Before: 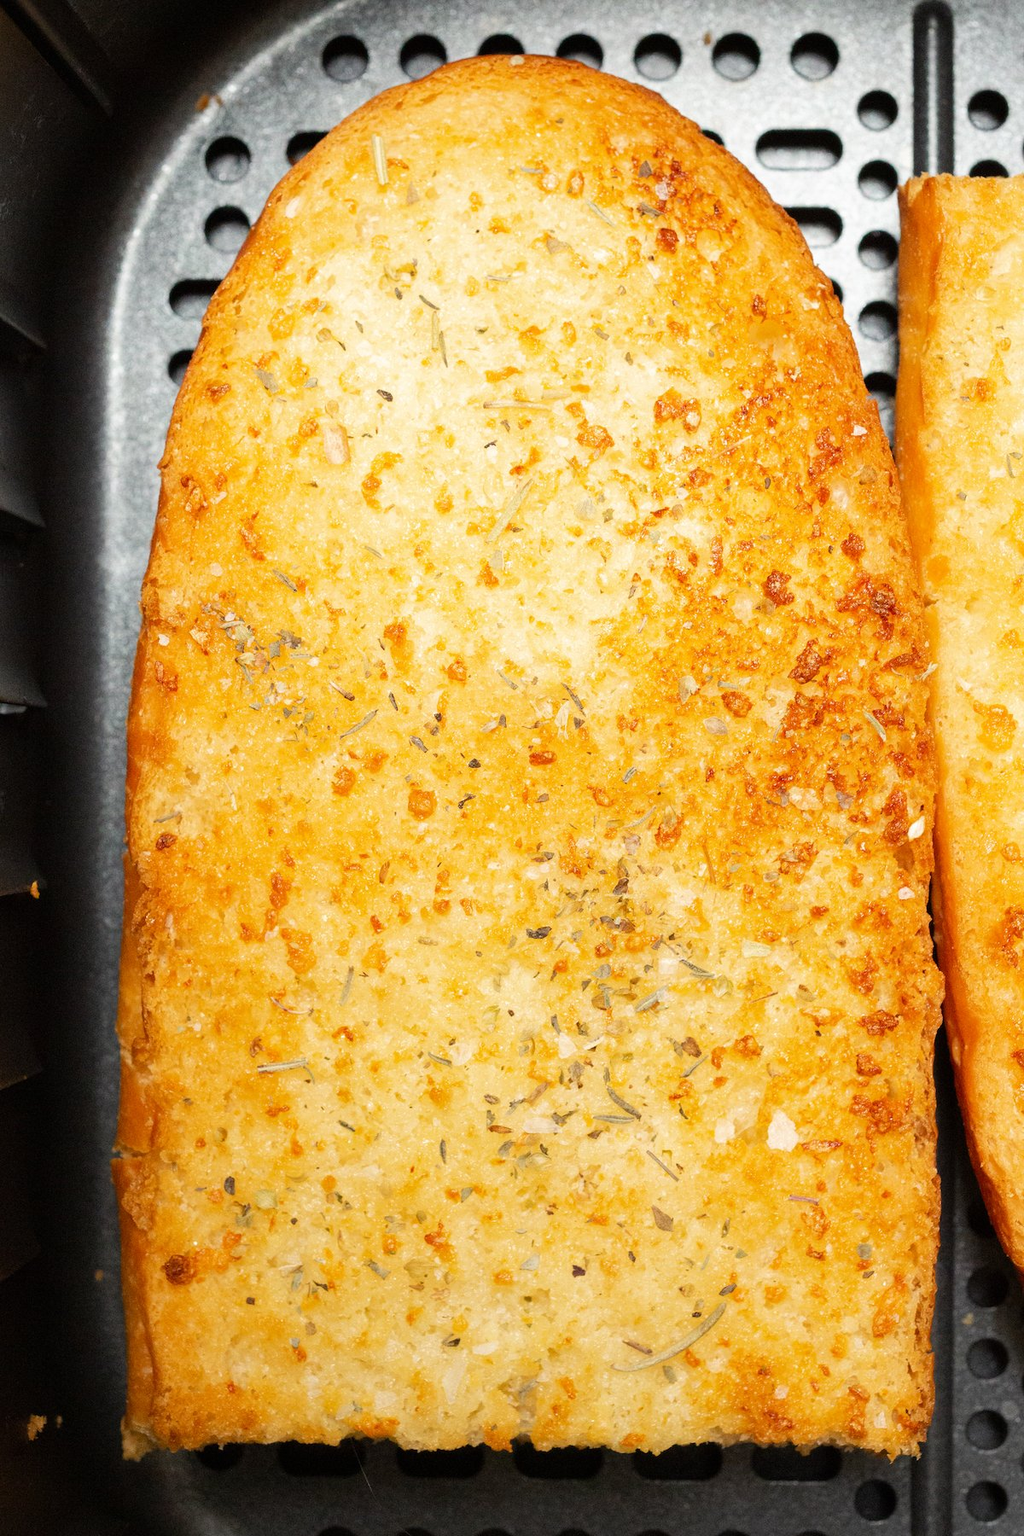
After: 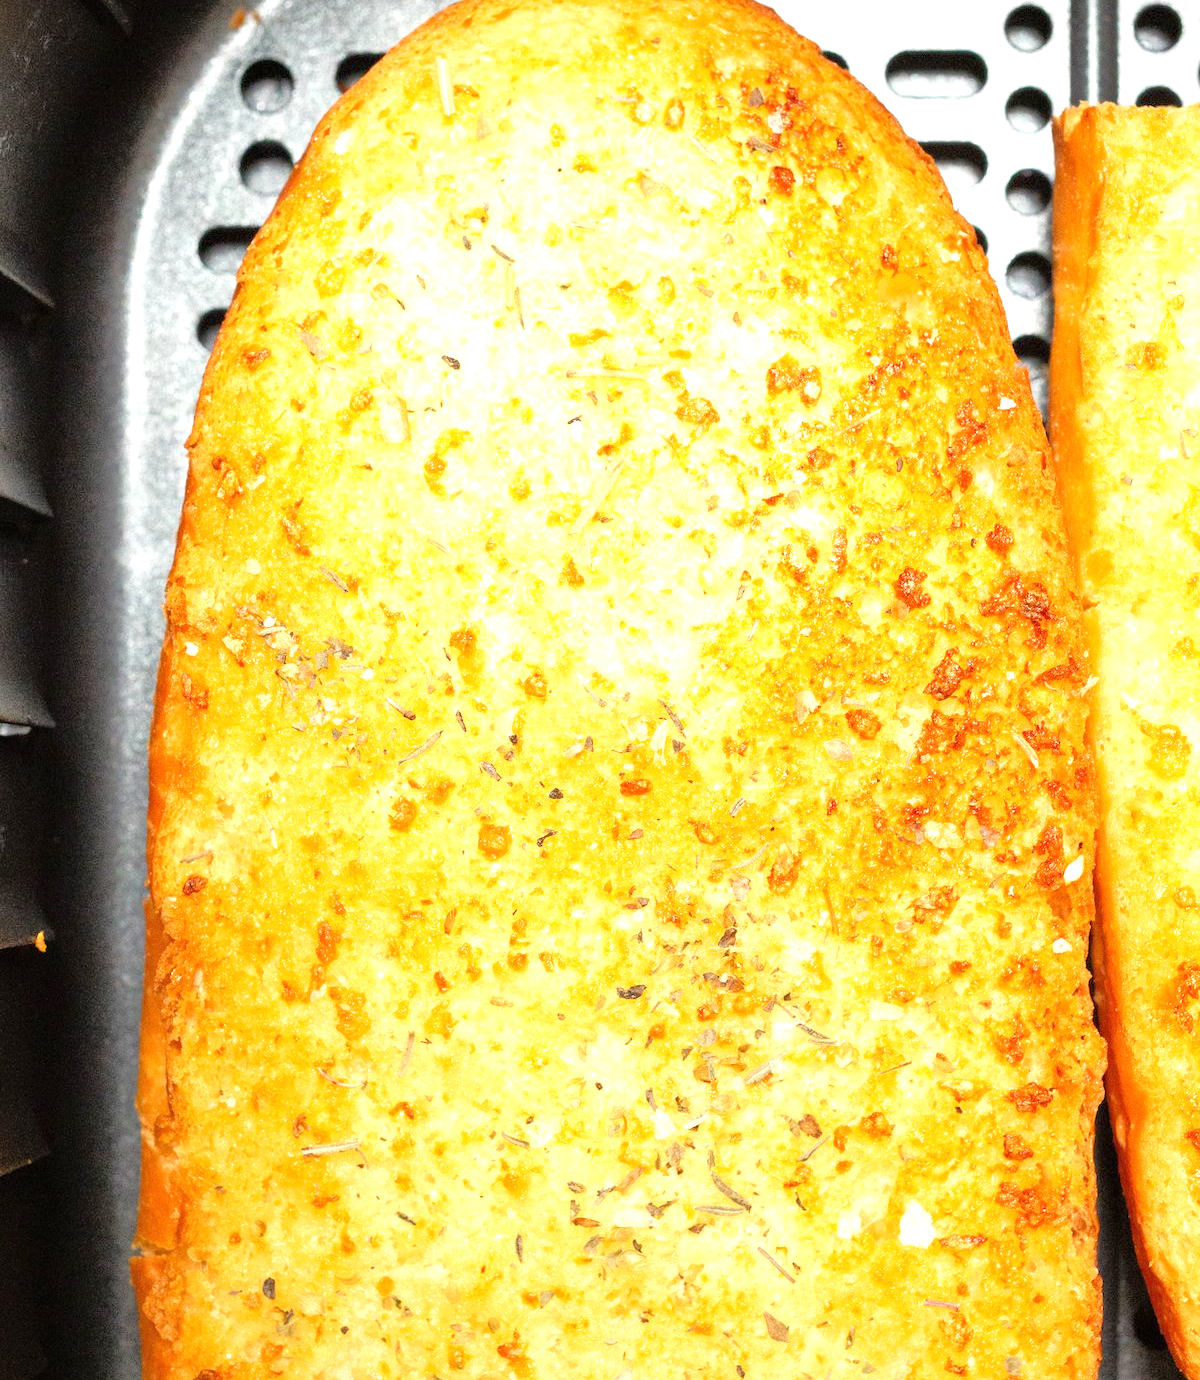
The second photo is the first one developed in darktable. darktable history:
tone equalizer: -7 EV 0.15 EV, -6 EV 0.6 EV, -5 EV 1.15 EV, -4 EV 1.33 EV, -3 EV 1.15 EV, -2 EV 0.6 EV, -1 EV 0.15 EV, mask exposure compensation -0.5 EV
crop: top 5.667%, bottom 17.637%
exposure: black level correction 0, exposure 0.7 EV, compensate exposure bias true, compensate highlight preservation false
